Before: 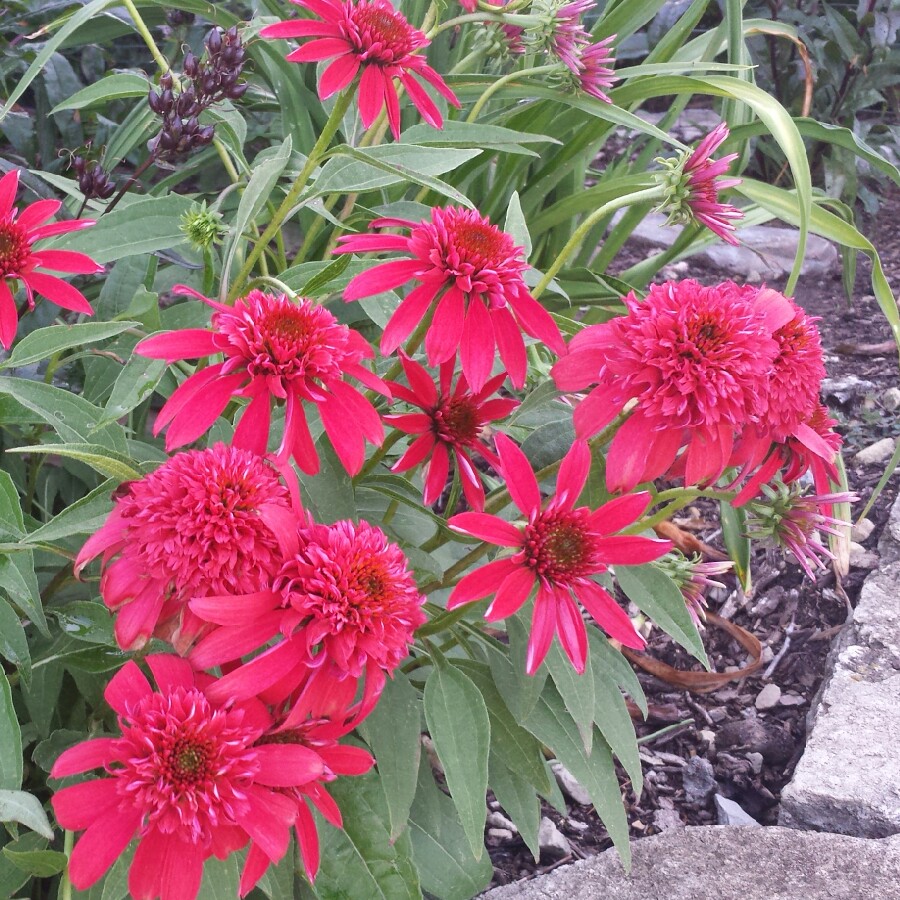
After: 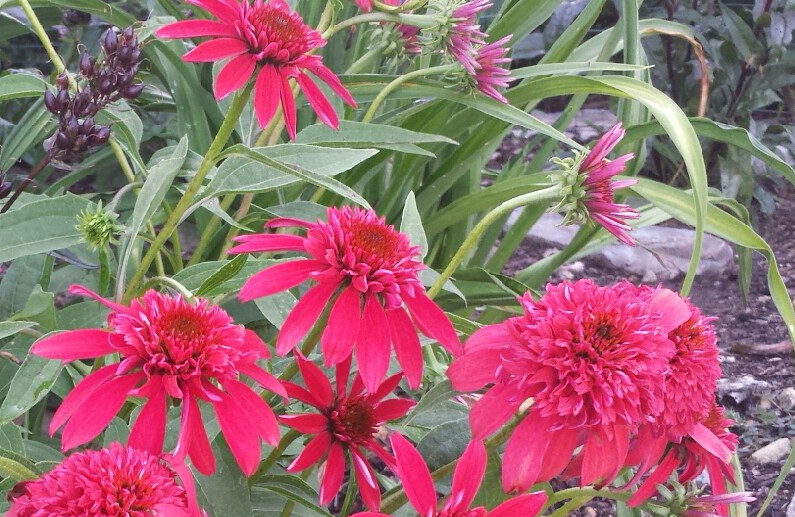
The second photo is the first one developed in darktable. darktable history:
crop and rotate: left 11.561%, bottom 42.555%
